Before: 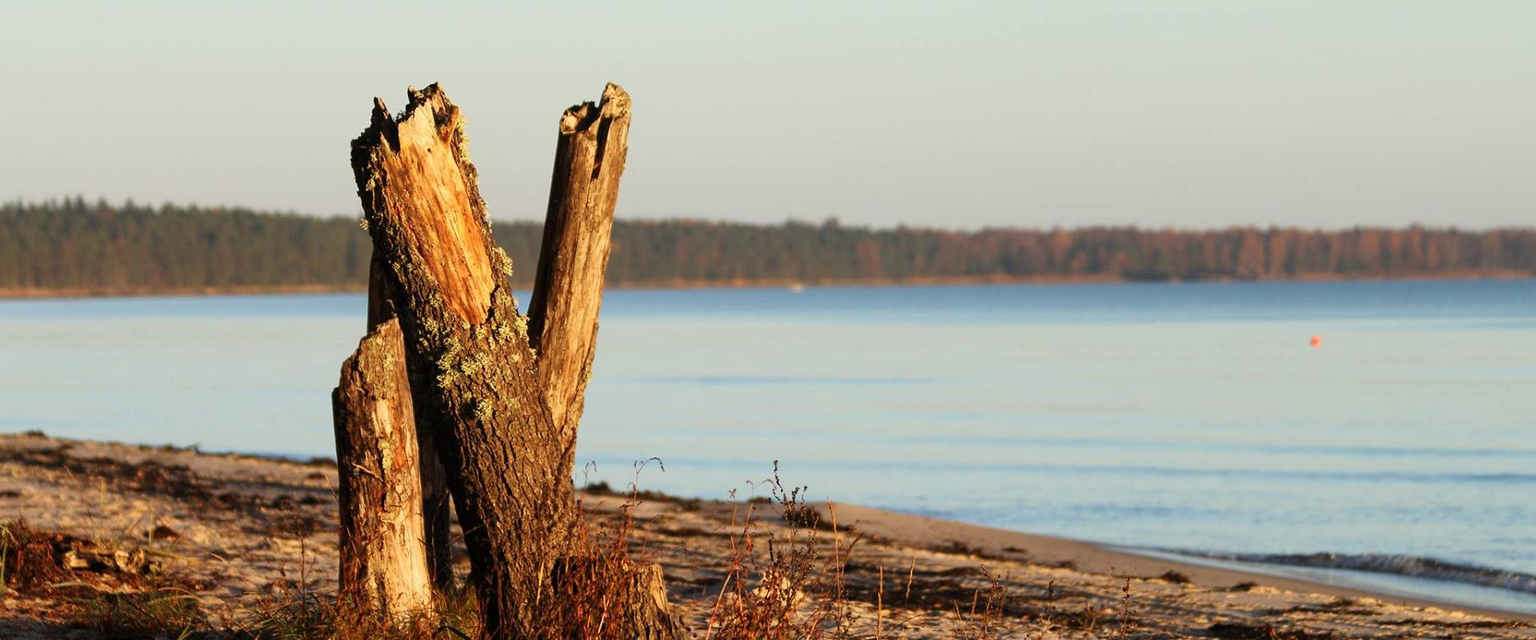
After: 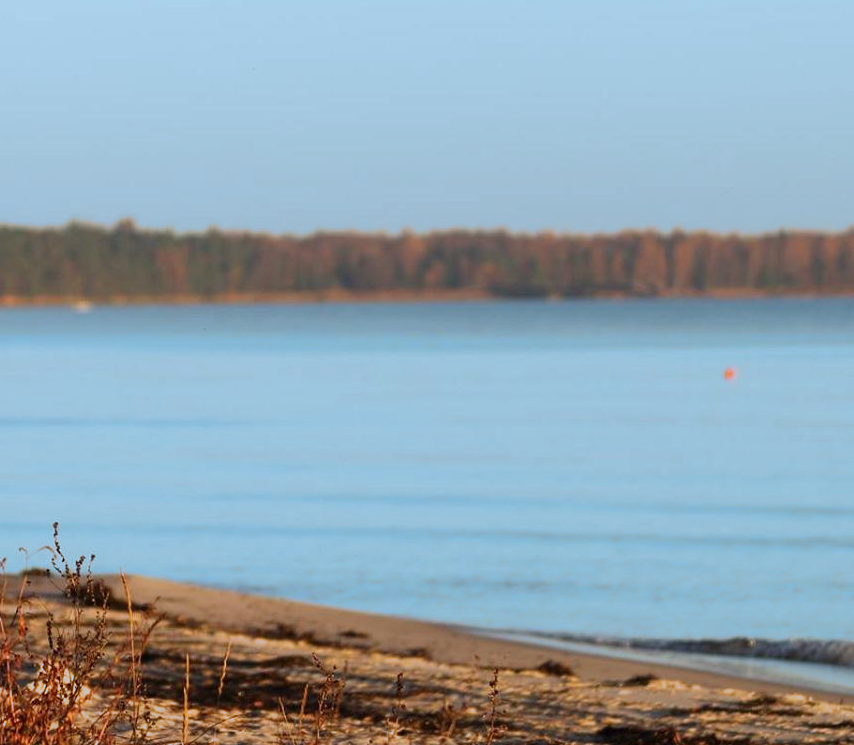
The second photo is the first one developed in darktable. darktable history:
split-toning: shadows › hue 351.18°, shadows › saturation 0.86, highlights › hue 218.82°, highlights › saturation 0.73, balance -19.167
crop: left 47.628%, top 6.643%, right 7.874%
